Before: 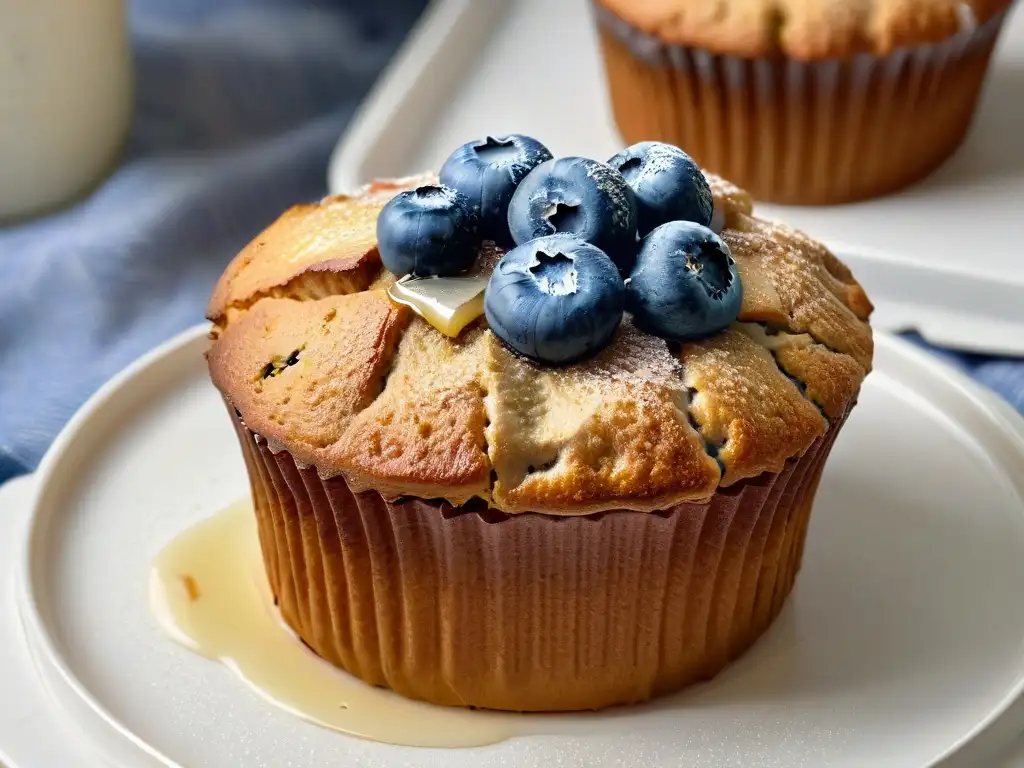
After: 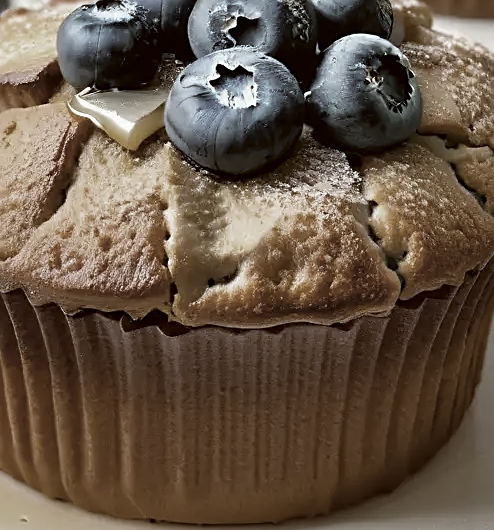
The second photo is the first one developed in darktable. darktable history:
color correction: highlights a* -0.342, highlights b* 0.153, shadows a* 4.86, shadows b* 20.5
crop: left 31.333%, top 24.469%, right 20.391%, bottom 6.499%
sharpen: on, module defaults
color zones: curves: ch0 [(0, 0.487) (0.241, 0.395) (0.434, 0.373) (0.658, 0.412) (0.838, 0.487)]; ch1 [(0, 0) (0.053, 0.053) (0.211, 0.202) (0.579, 0.259) (0.781, 0.241)]
